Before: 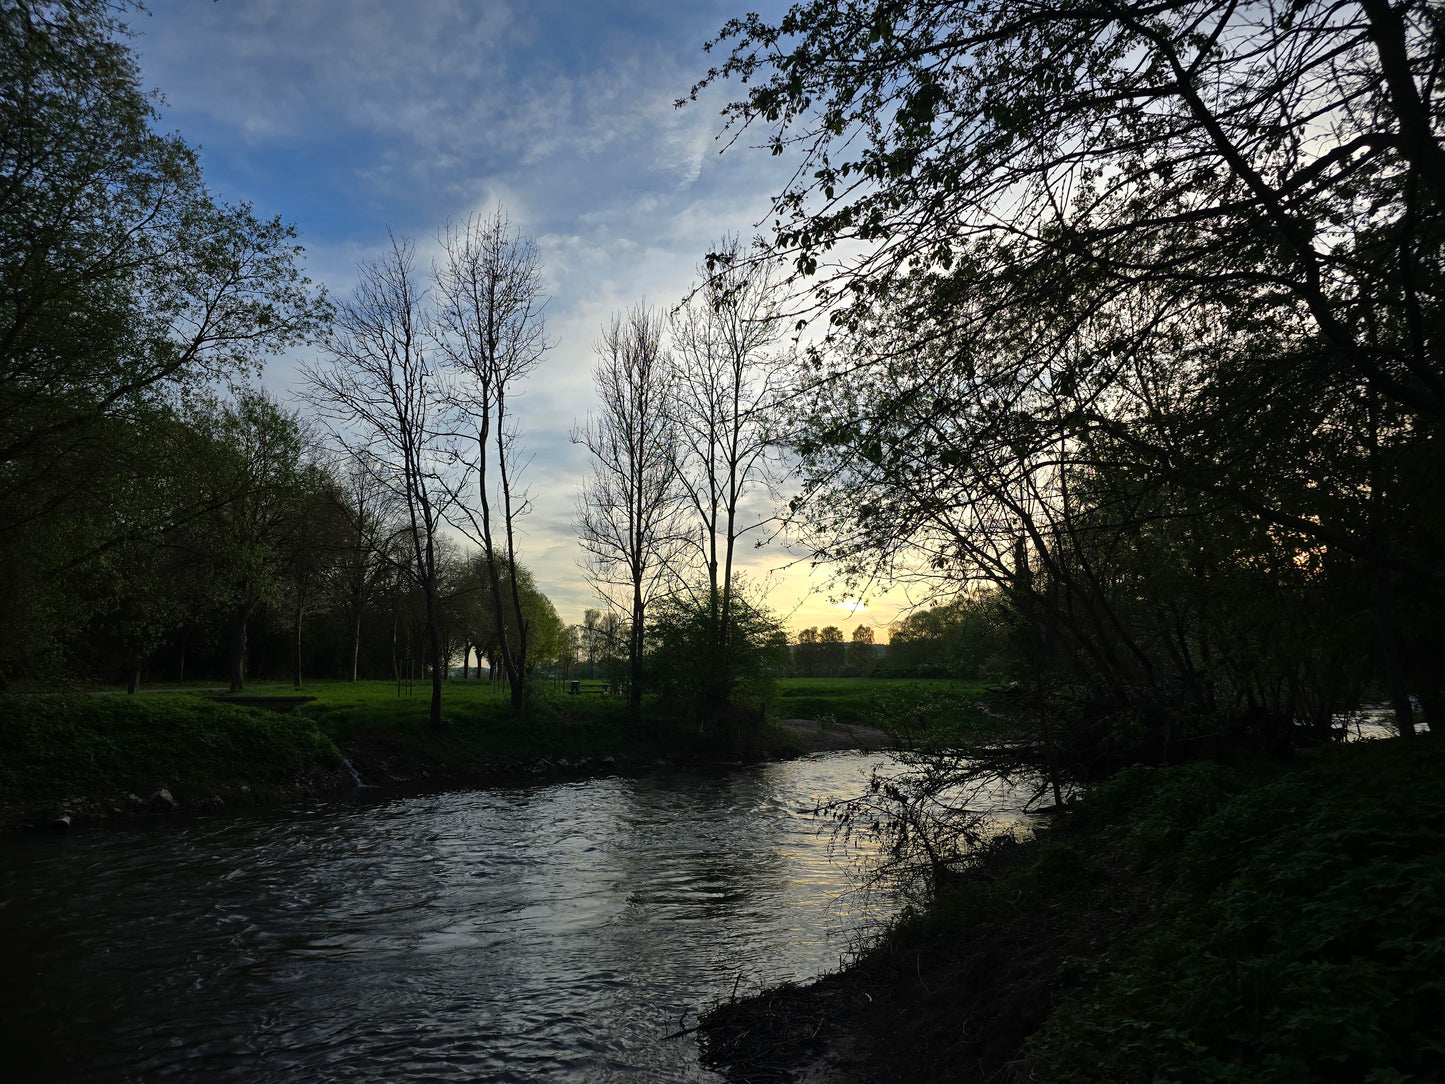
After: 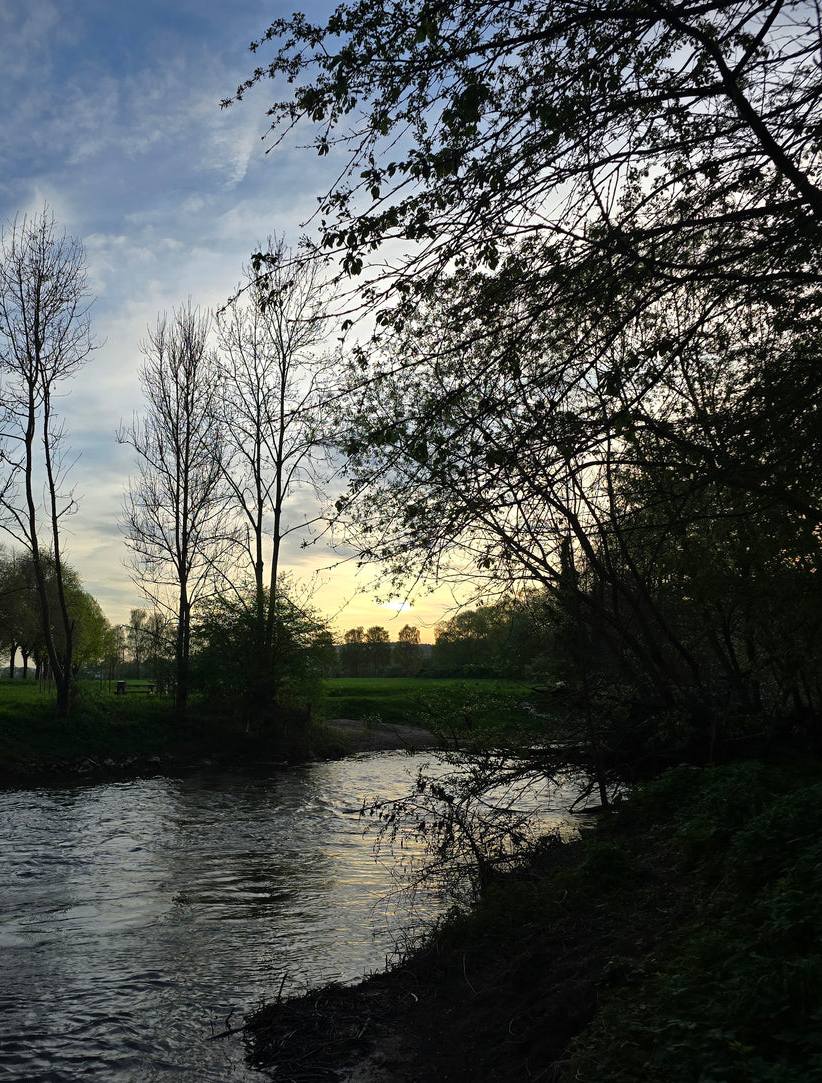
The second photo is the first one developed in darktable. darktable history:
crop: left 31.433%, top 0.02%, right 11.657%
